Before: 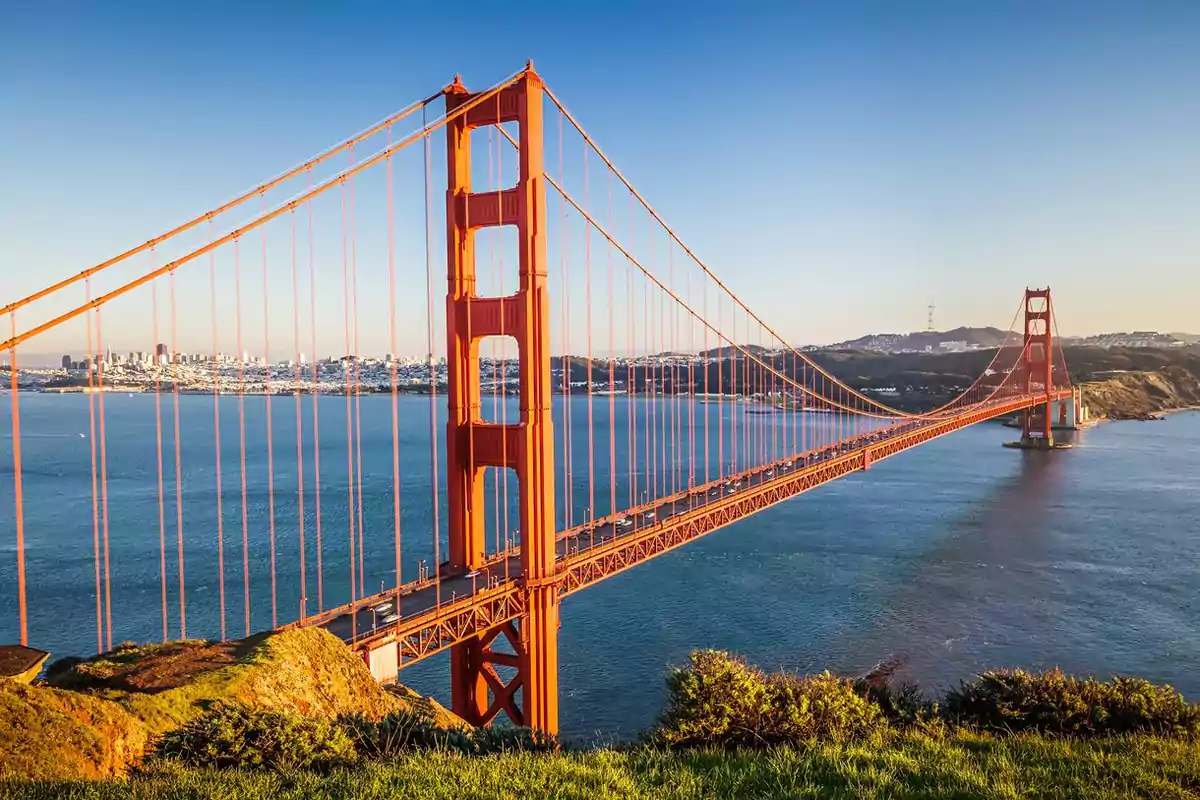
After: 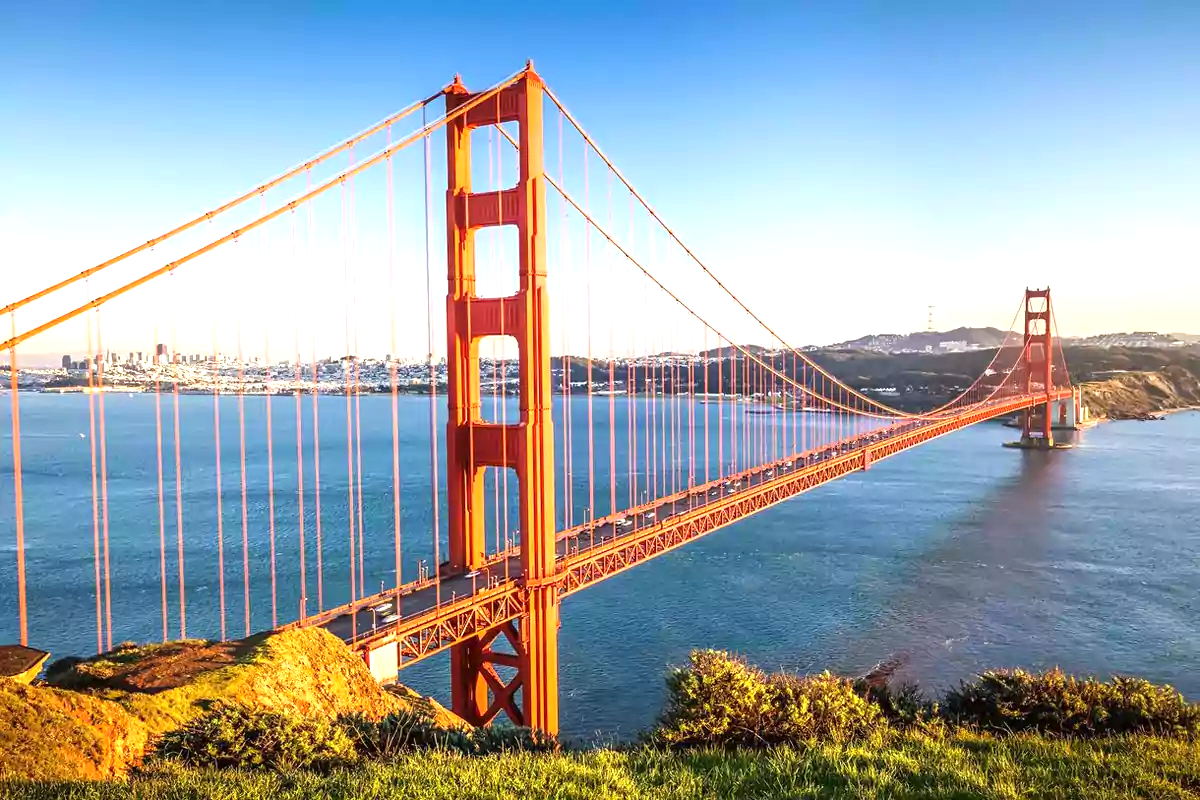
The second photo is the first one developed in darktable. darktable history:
exposure: exposure 0.759 EV, compensate highlight preservation false
